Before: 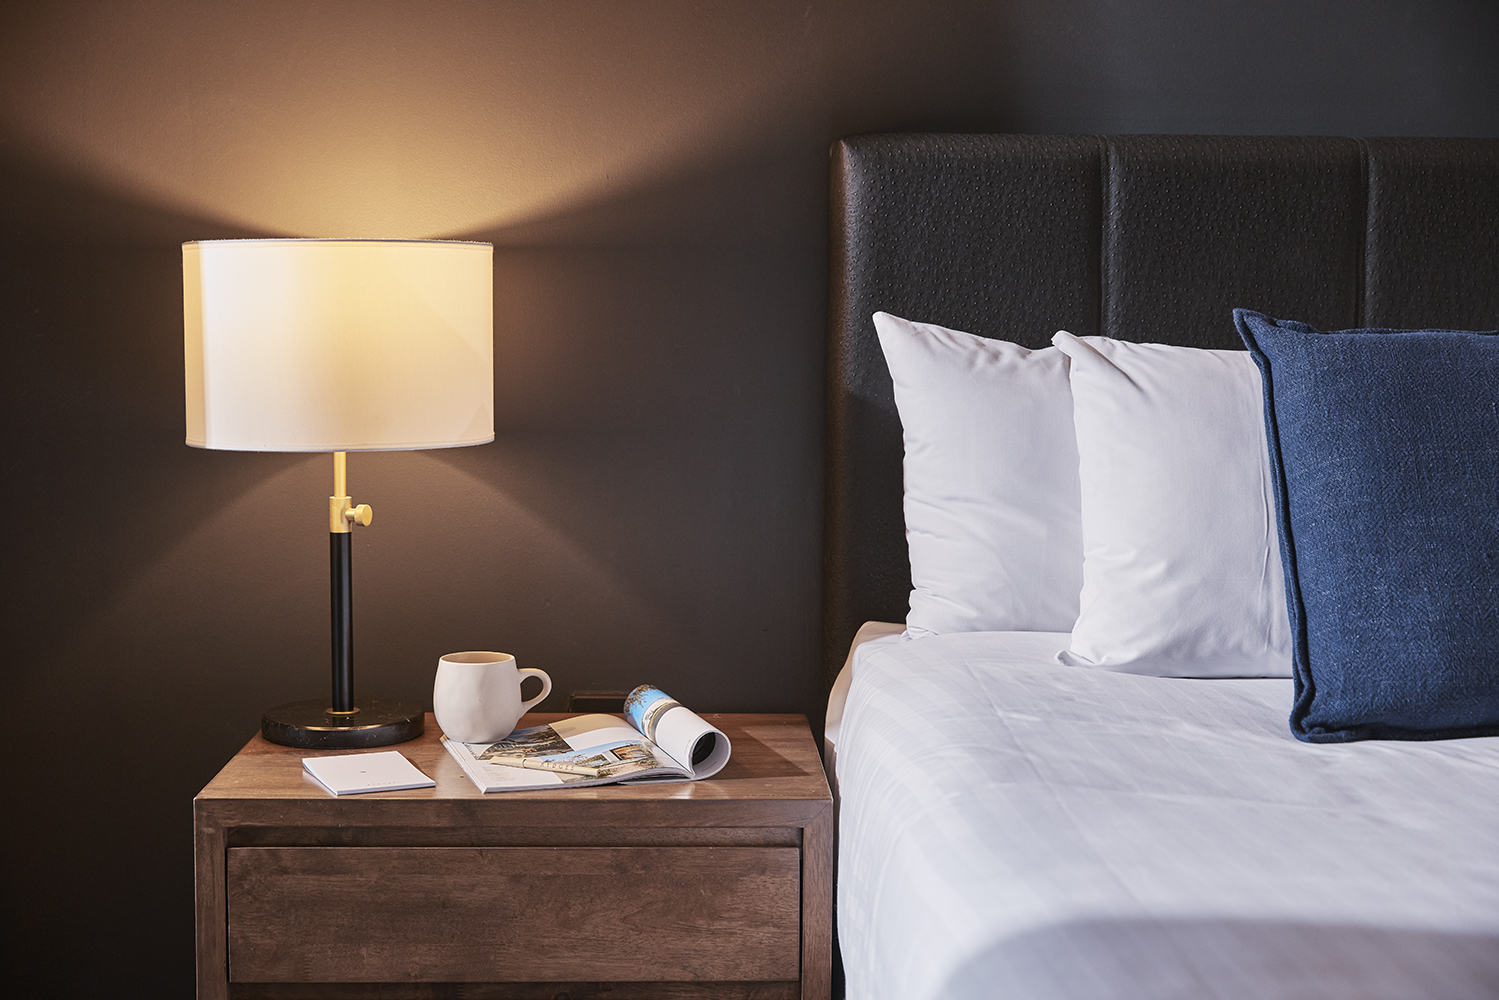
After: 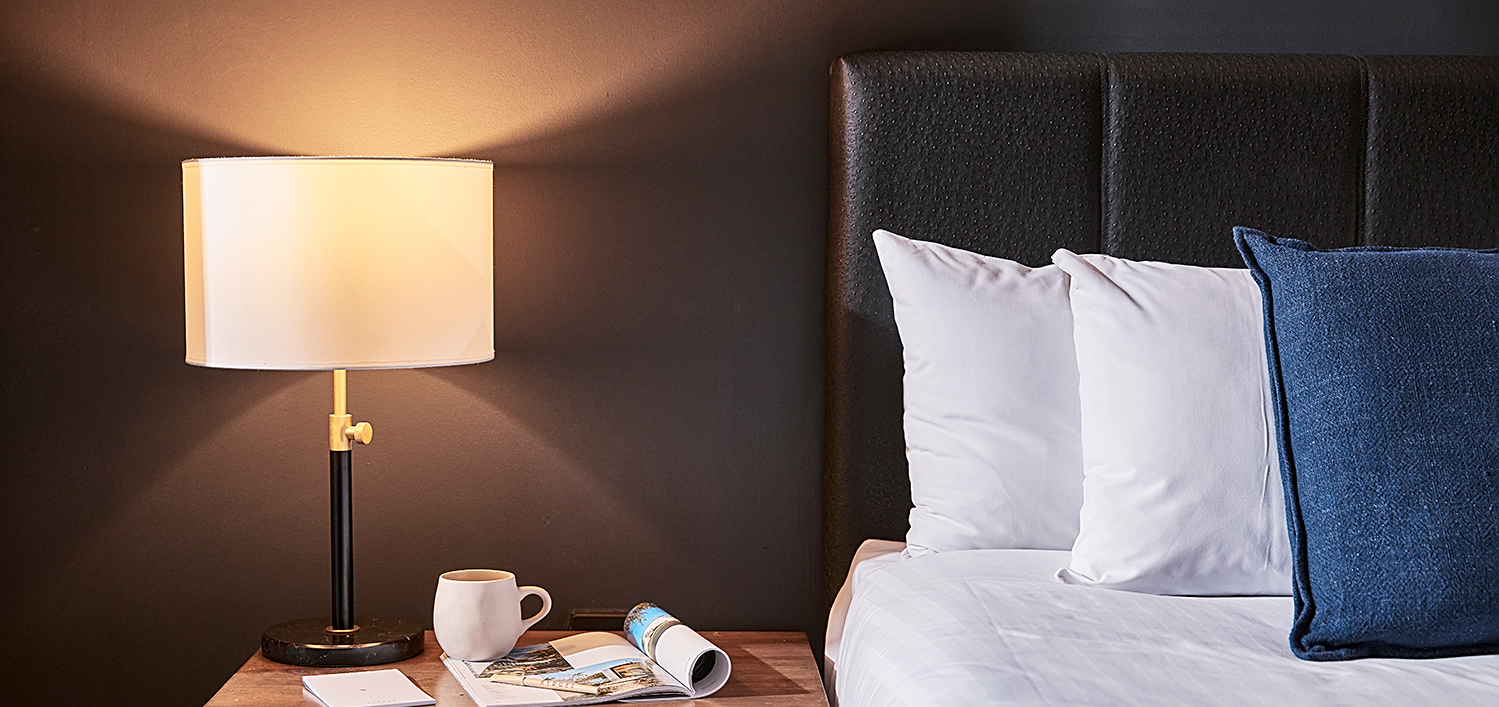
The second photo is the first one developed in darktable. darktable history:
sharpen: on, module defaults
local contrast: highlights 100%, shadows 100%, detail 120%, midtone range 0.2
crop and rotate: top 8.293%, bottom 20.996%
contrast brightness saturation: contrast 0.1, brightness 0.02, saturation 0.02
